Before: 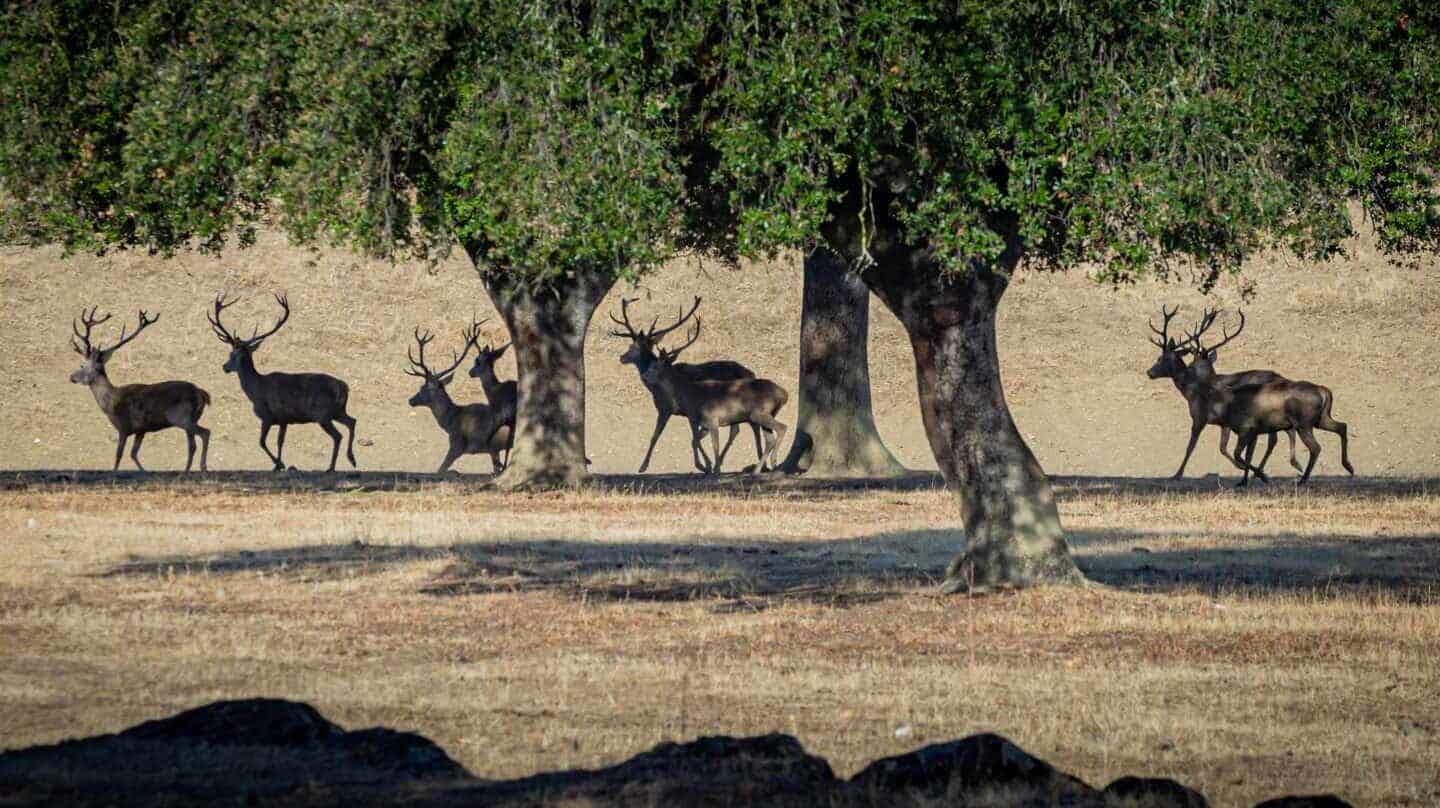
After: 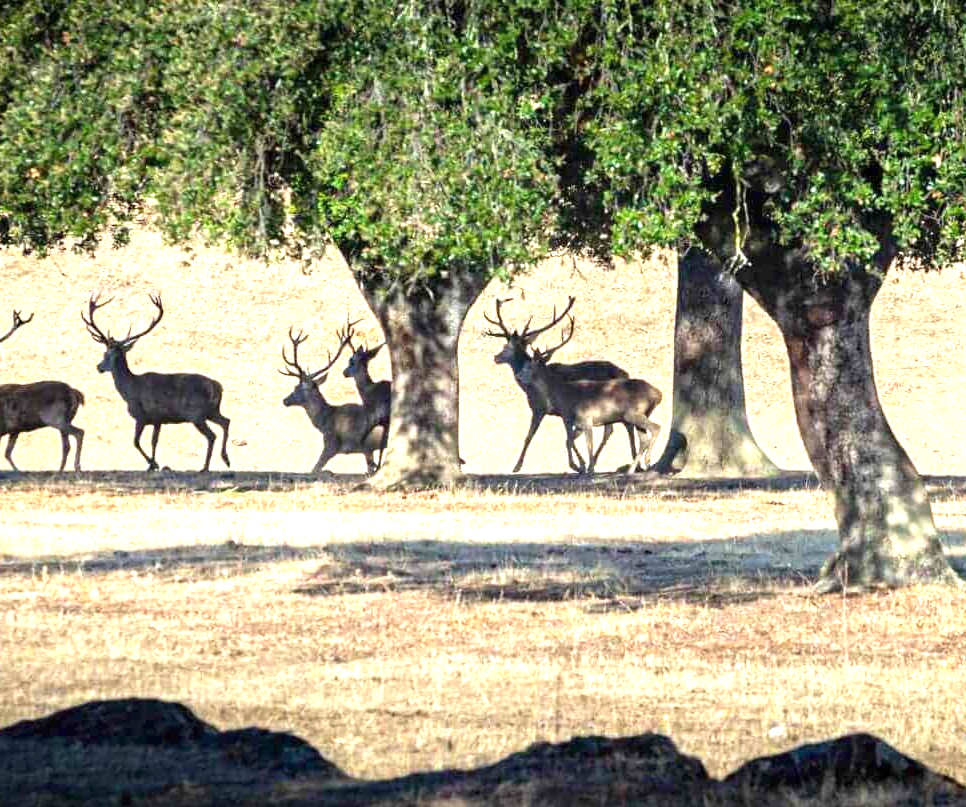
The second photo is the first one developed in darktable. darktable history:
exposure: black level correction 0, exposure 1.461 EV, compensate exposure bias true, compensate highlight preservation false
crop and rotate: left 8.808%, right 24.074%
